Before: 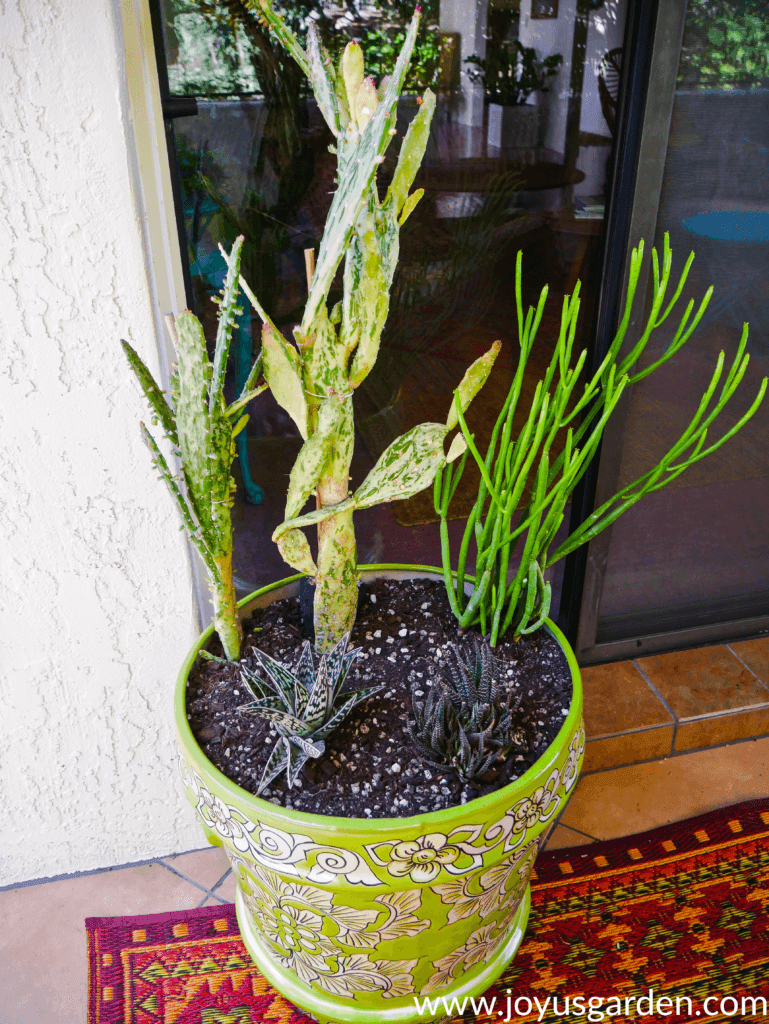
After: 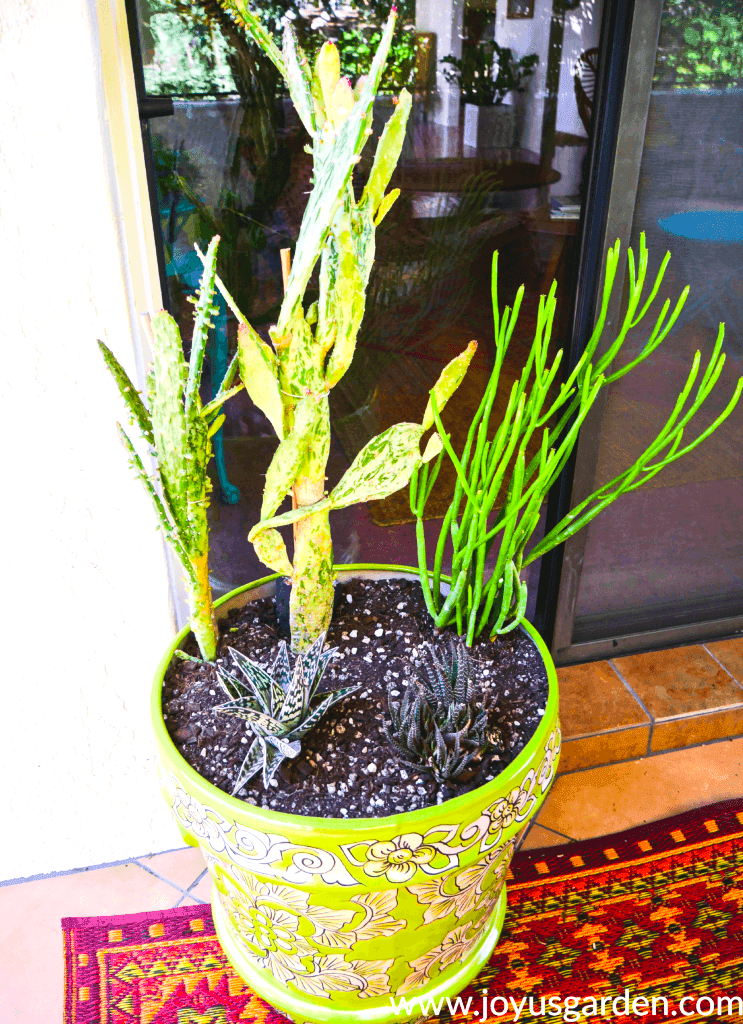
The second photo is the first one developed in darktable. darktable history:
crop and rotate: left 3.354%
exposure: exposure 0.609 EV, compensate exposure bias true, compensate highlight preservation false
contrast brightness saturation: contrast 0.199, brightness 0.158, saturation 0.22
